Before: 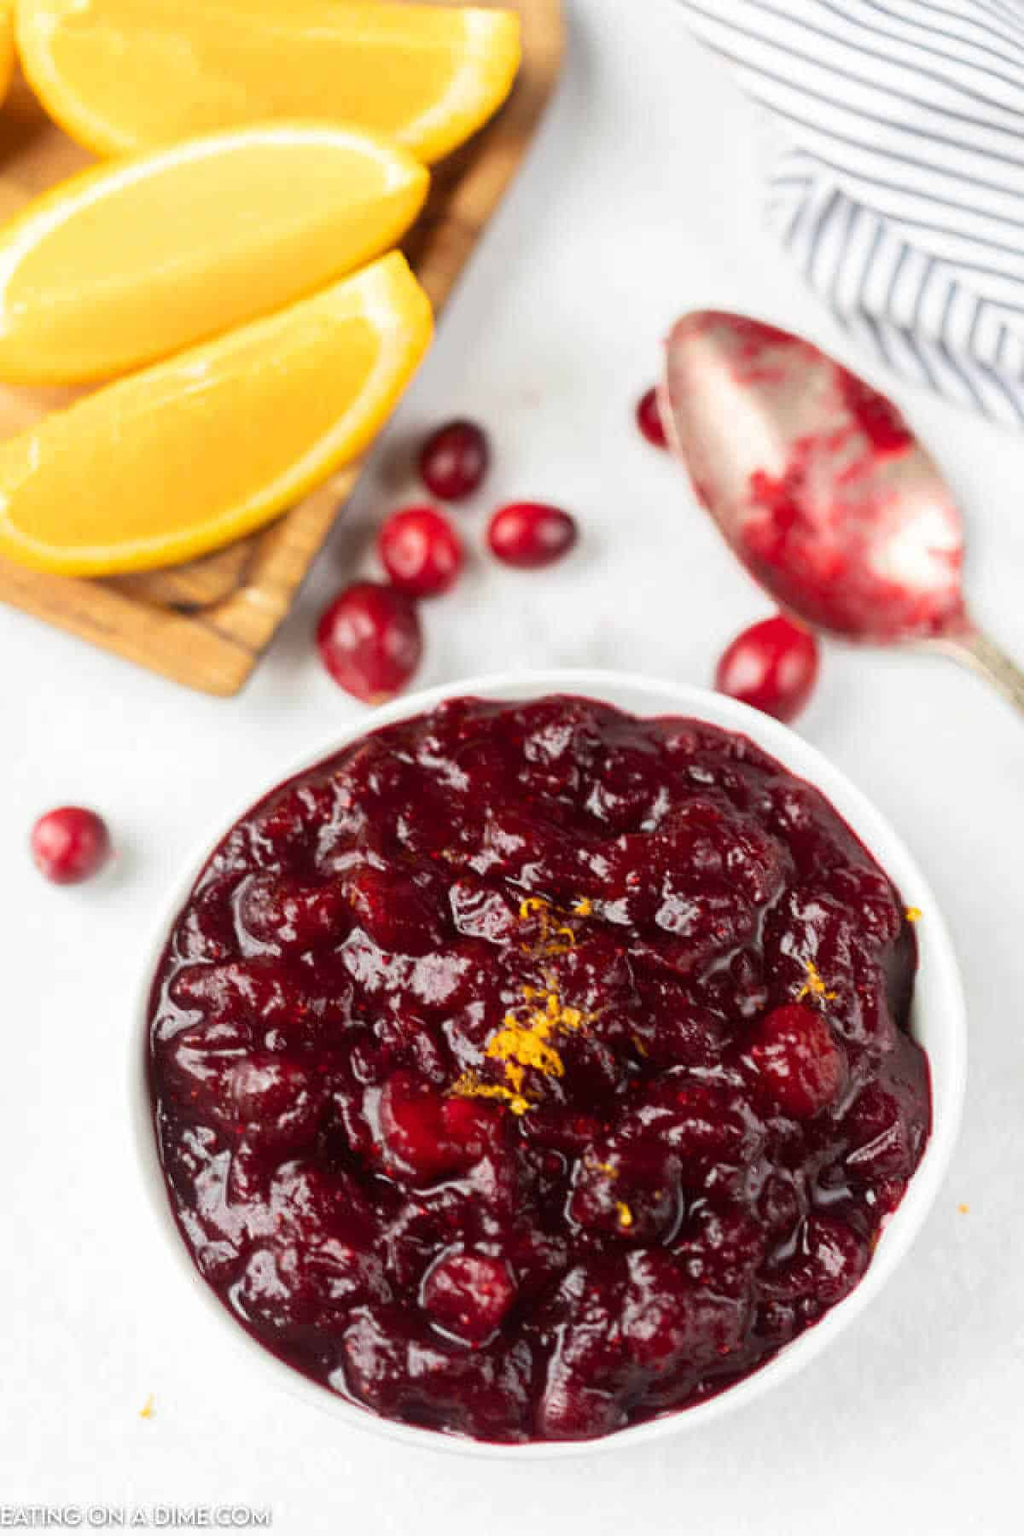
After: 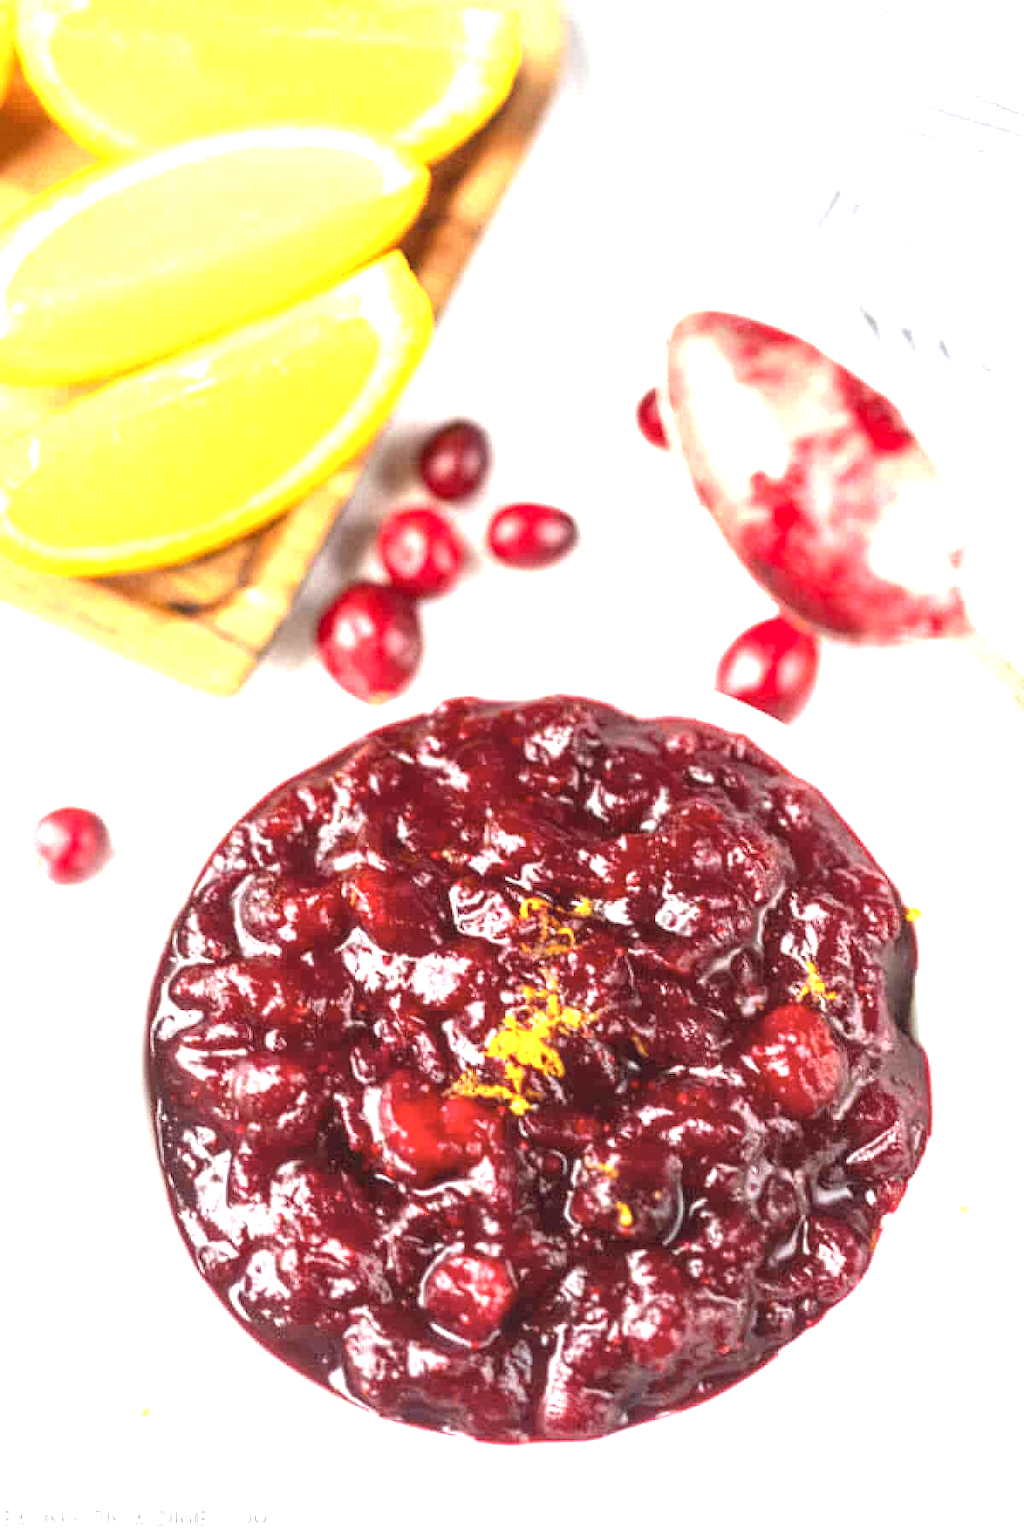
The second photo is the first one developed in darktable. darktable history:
local contrast: on, module defaults
exposure: black level correction 0, exposure 1.2 EV, compensate highlight preservation false
